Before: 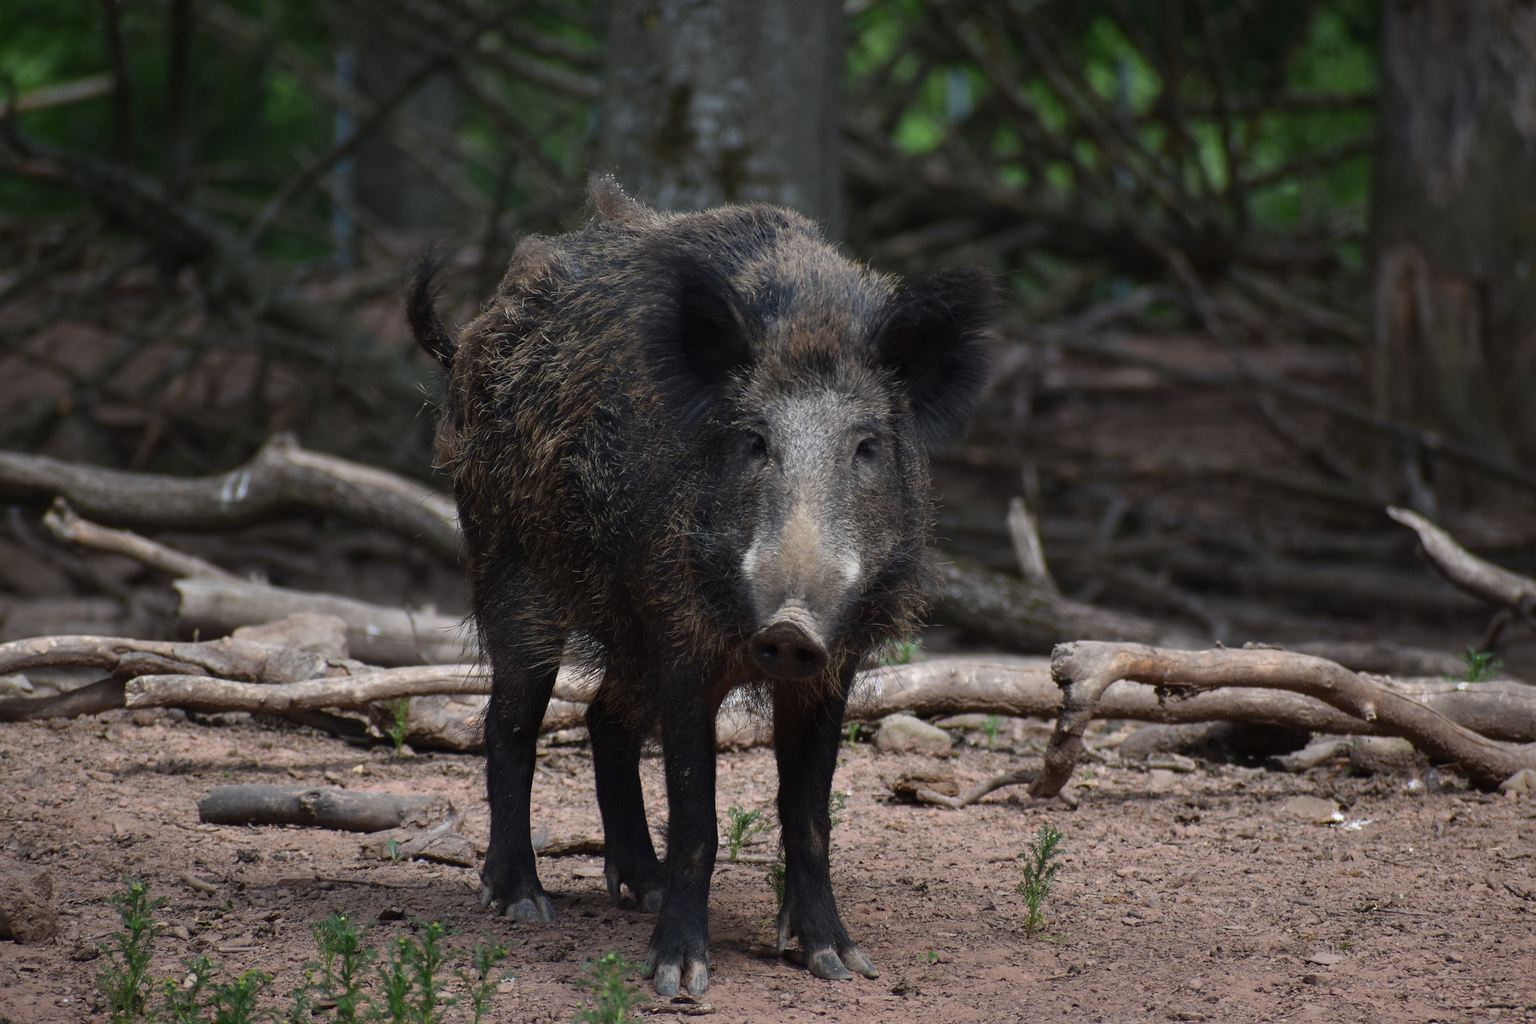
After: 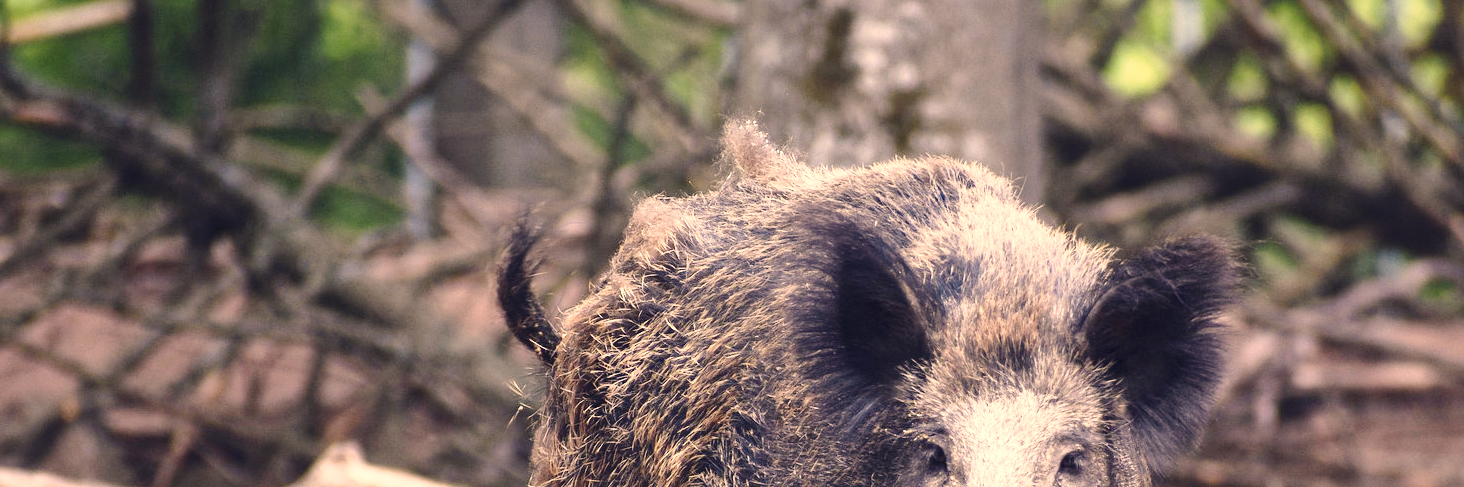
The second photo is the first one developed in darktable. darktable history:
exposure: black level correction 0, exposure 1.675 EV, compensate exposure bias true, compensate highlight preservation false
local contrast: mode bilateral grid, contrast 20, coarseness 50, detail 120%, midtone range 0.2
color correction: highlights a* 19.59, highlights b* 27.49, shadows a* 3.46, shadows b* -17.28, saturation 0.73
base curve: curves: ch0 [(0, 0) (0.028, 0.03) (0.121, 0.232) (0.46, 0.748) (0.859, 0.968) (1, 1)], preserve colors none
contrast brightness saturation: saturation 0.1
rotate and perspective: automatic cropping off
crop: left 0.579%, top 7.627%, right 23.167%, bottom 54.275%
